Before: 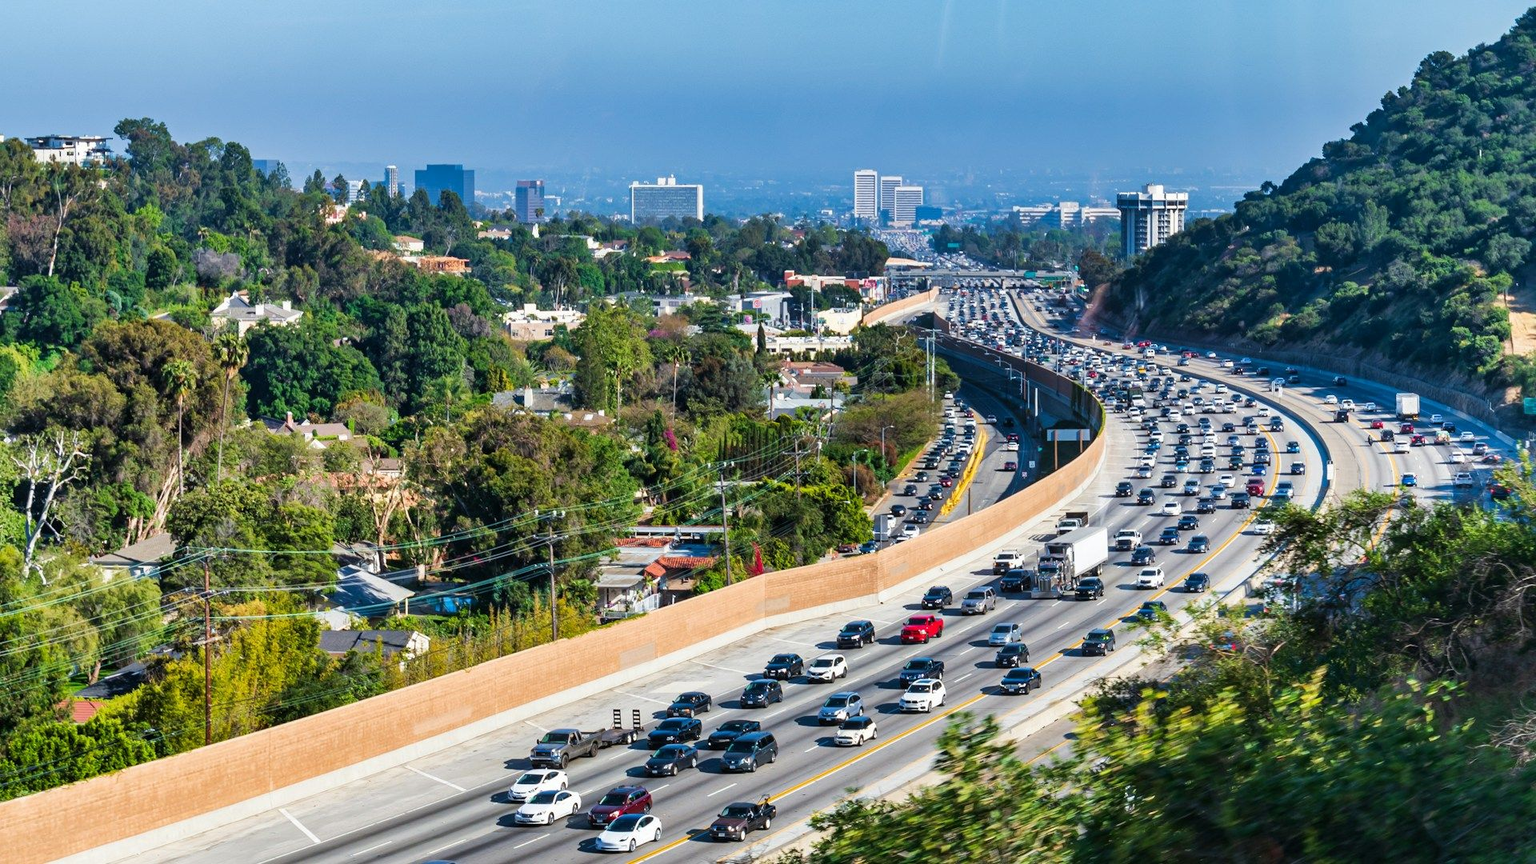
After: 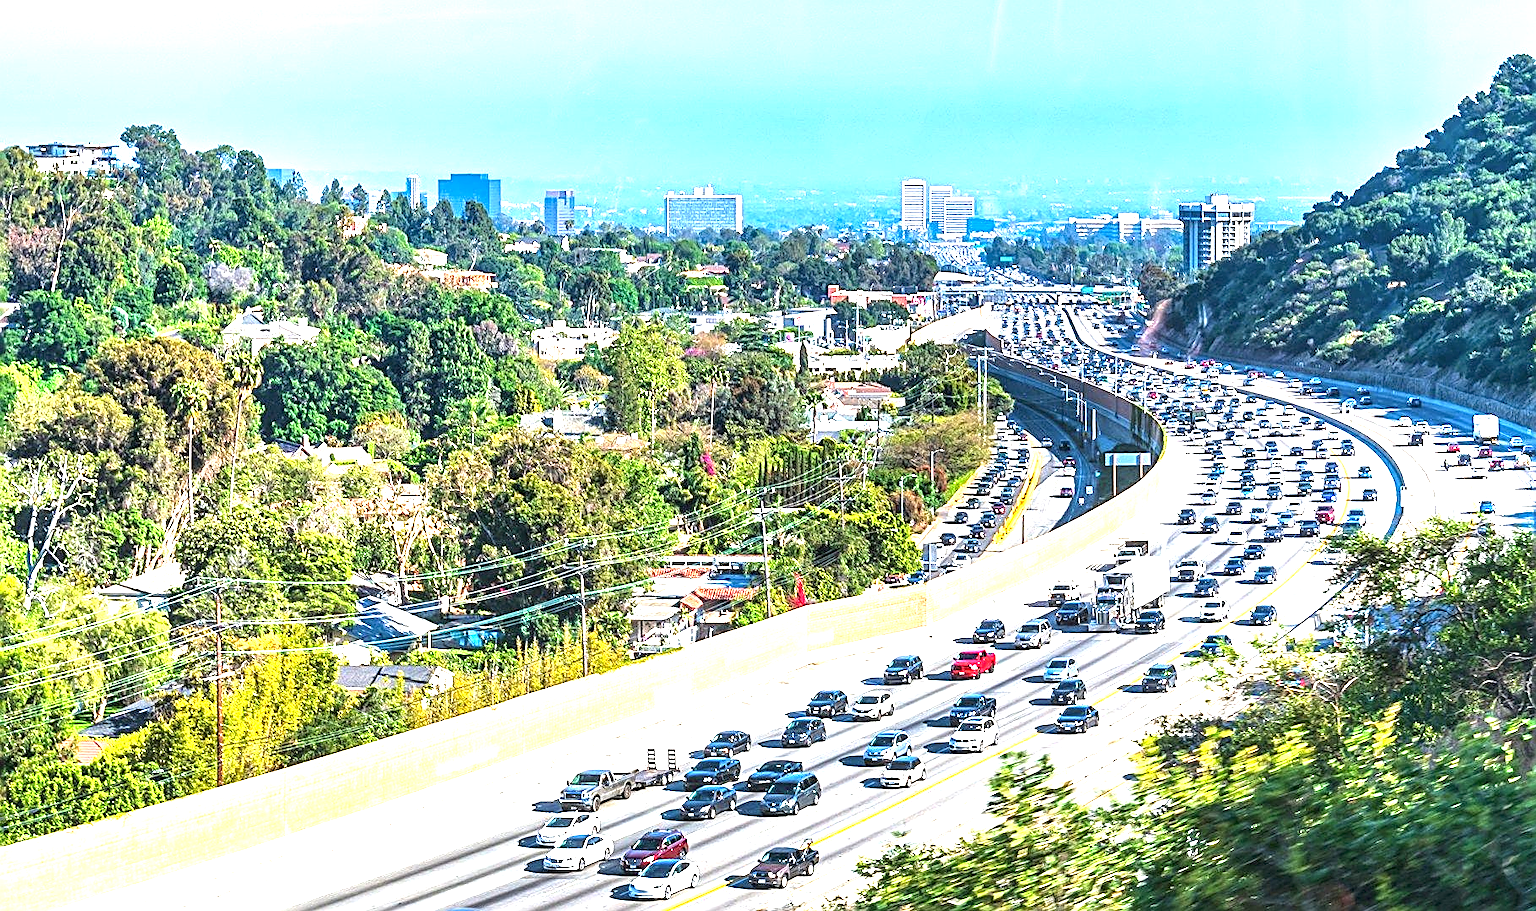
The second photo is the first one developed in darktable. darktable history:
crop and rotate: left 0%, right 5.246%
local contrast: on, module defaults
sharpen: amount 1.001
exposure: black level correction 0, exposure 1.667 EV, compensate highlight preservation false
